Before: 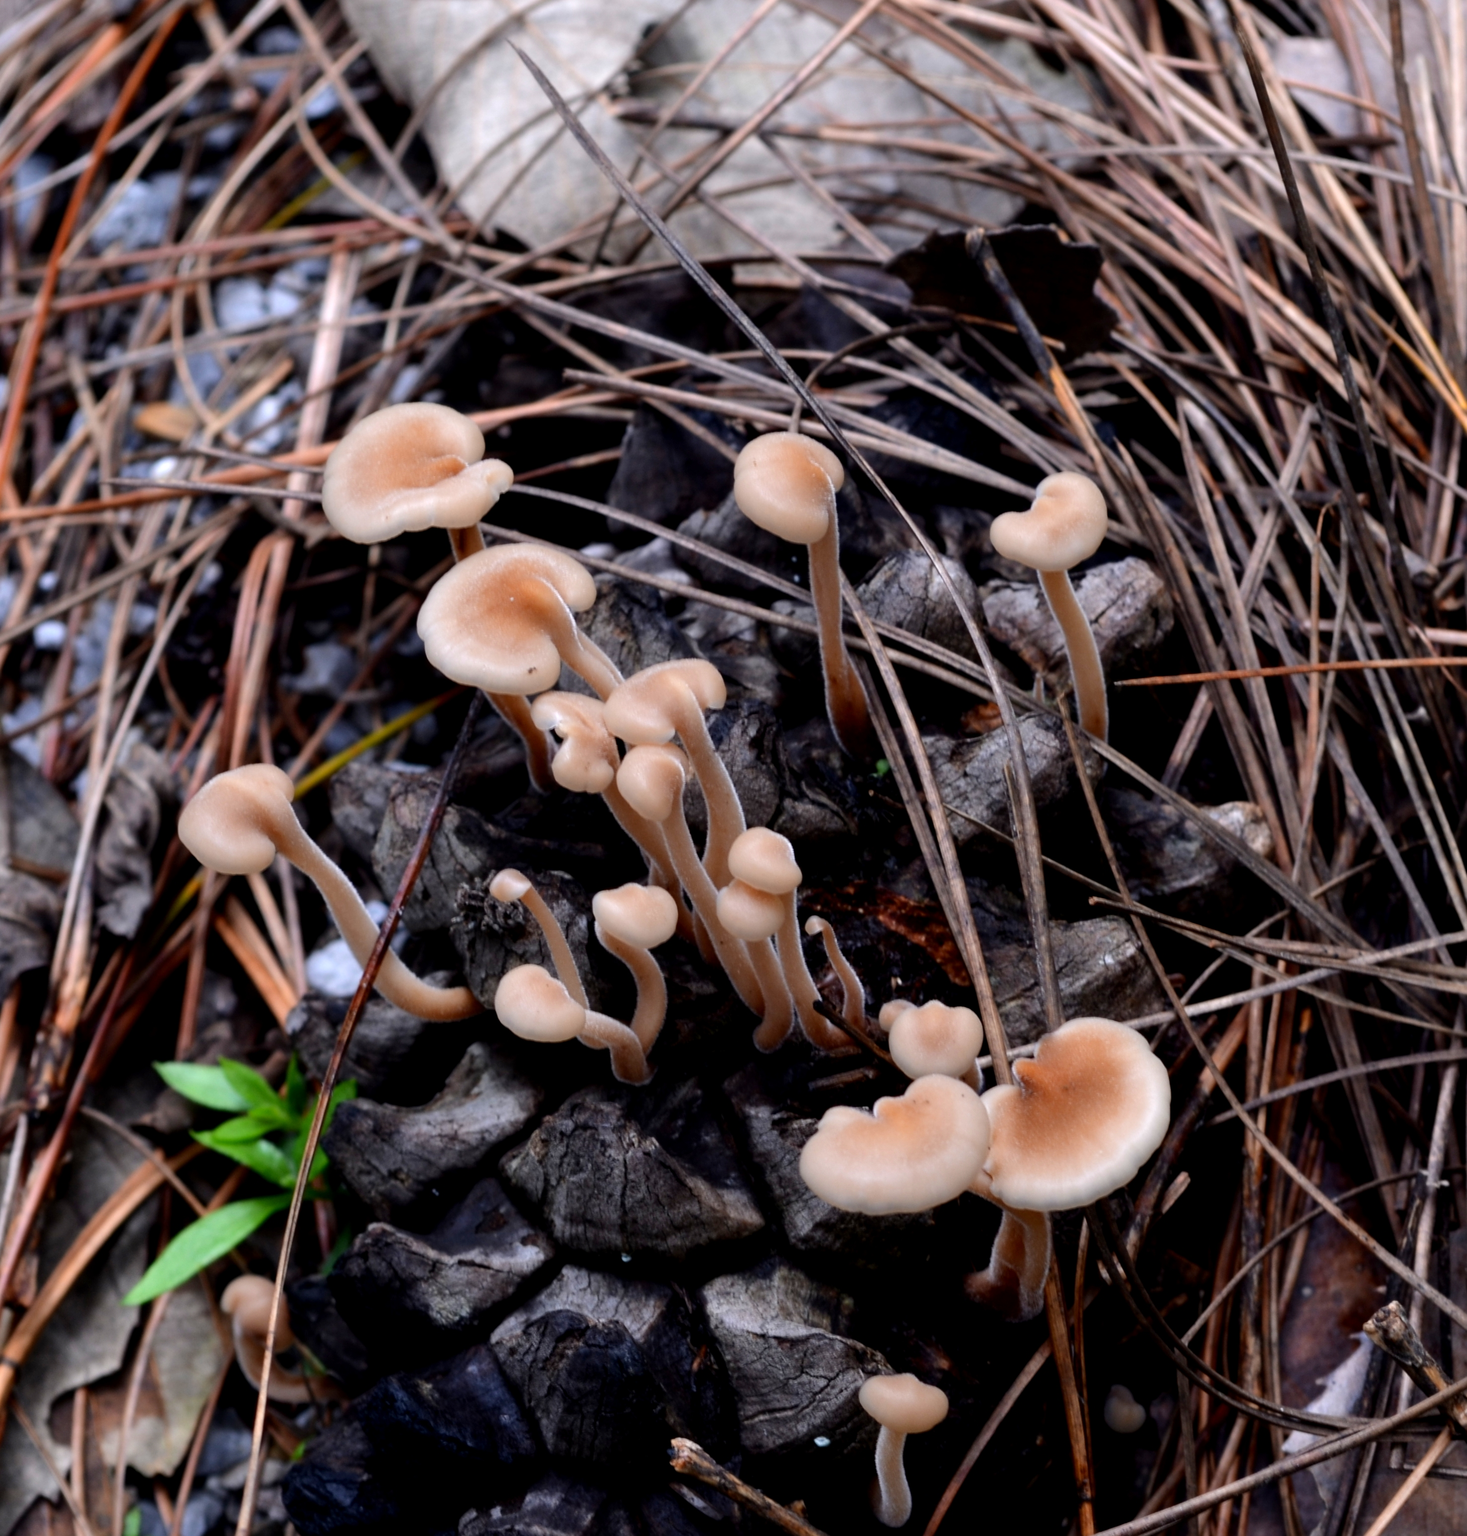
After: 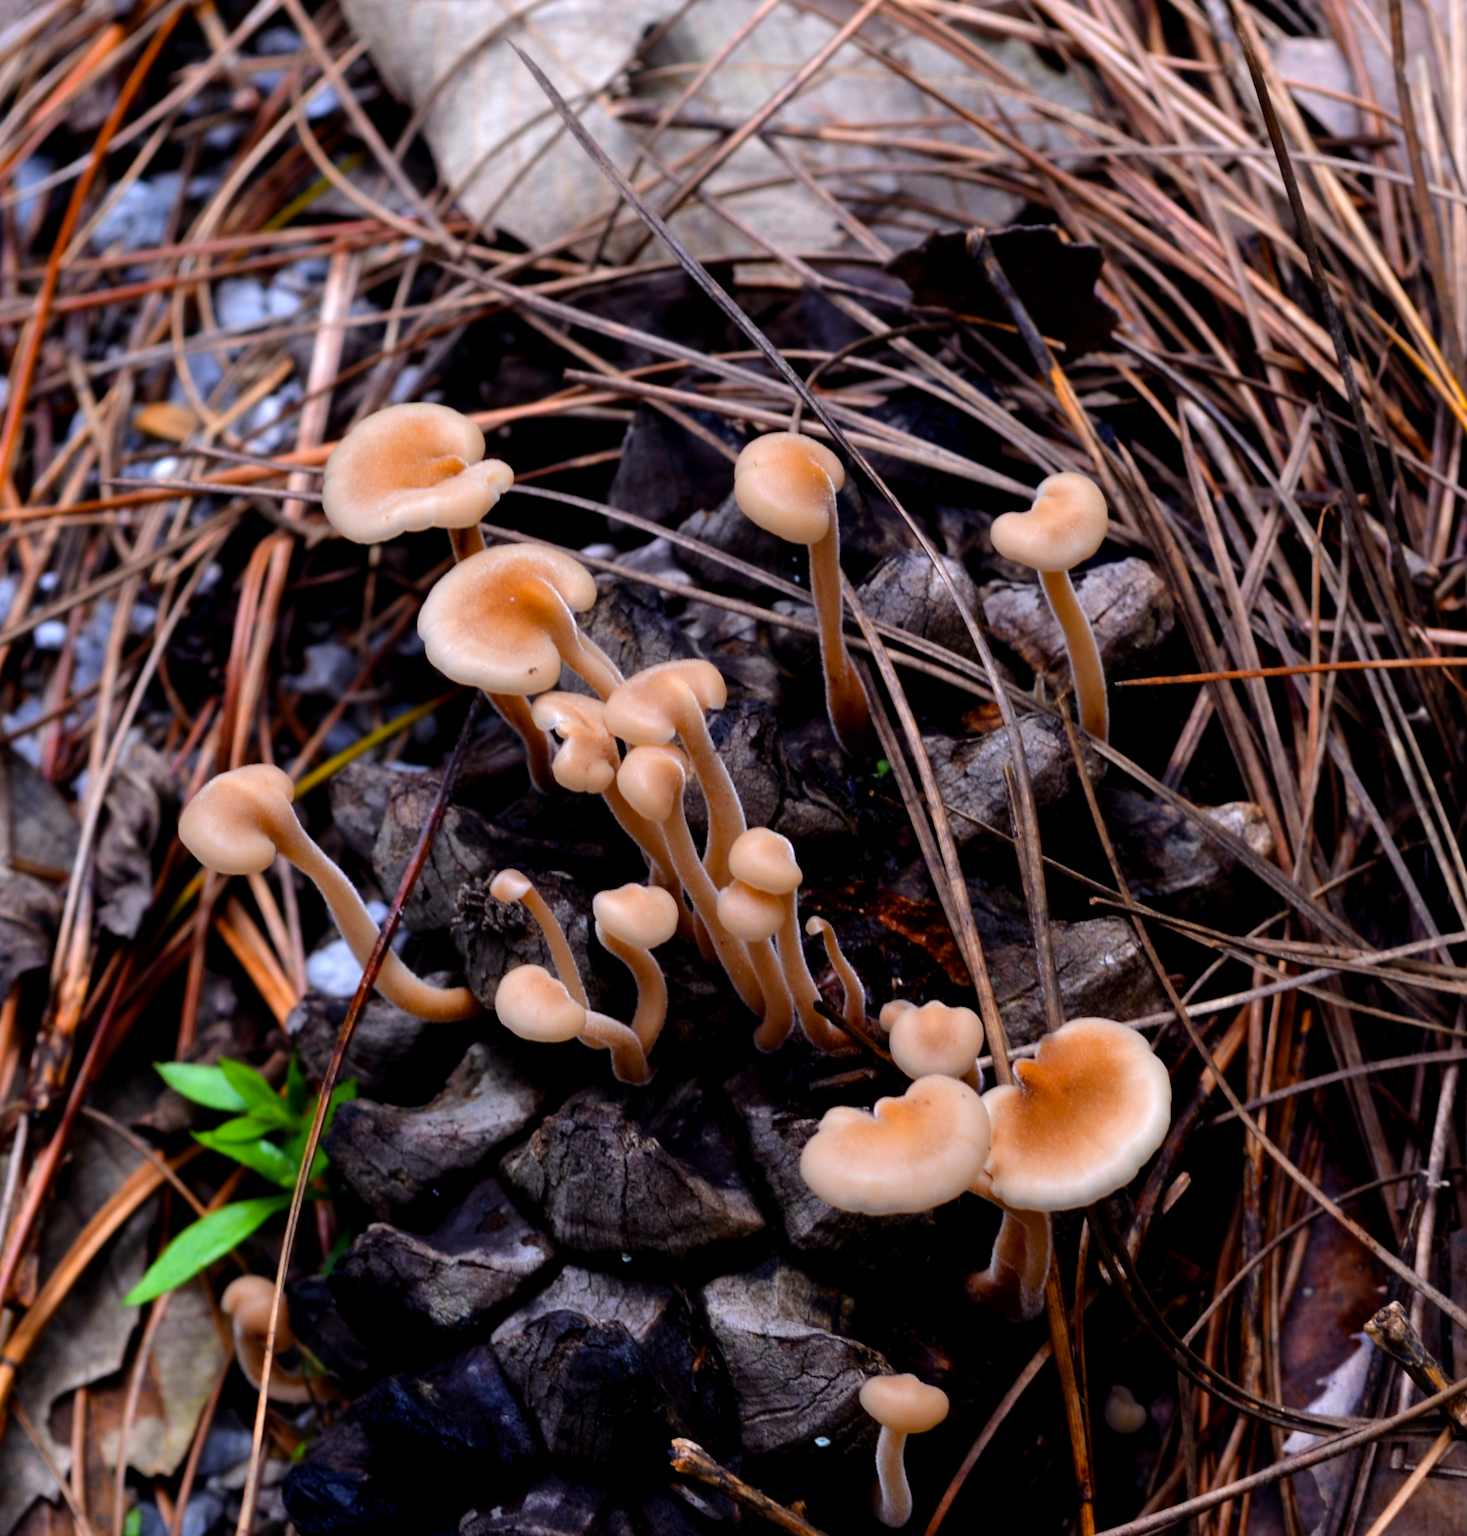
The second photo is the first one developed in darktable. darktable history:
color balance rgb: power › luminance -3.777%, power › chroma 0.54%, power › hue 39.47°, linear chroma grading › global chroma 25.599%, perceptual saturation grading › global saturation 10.041%, global vibrance 20%
